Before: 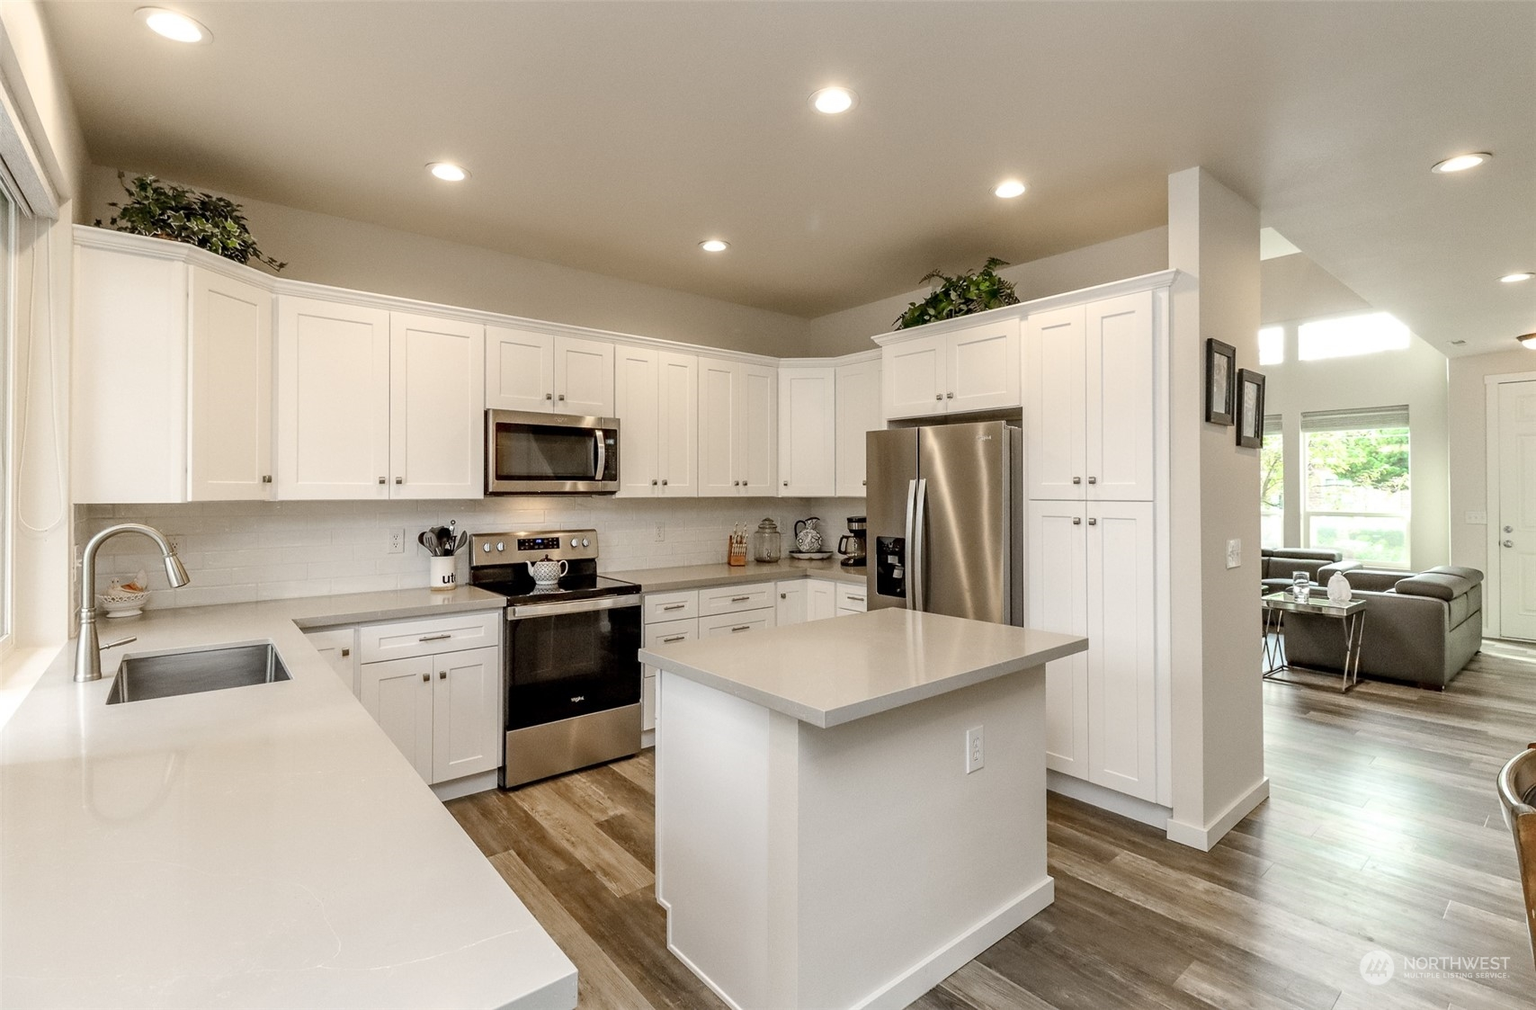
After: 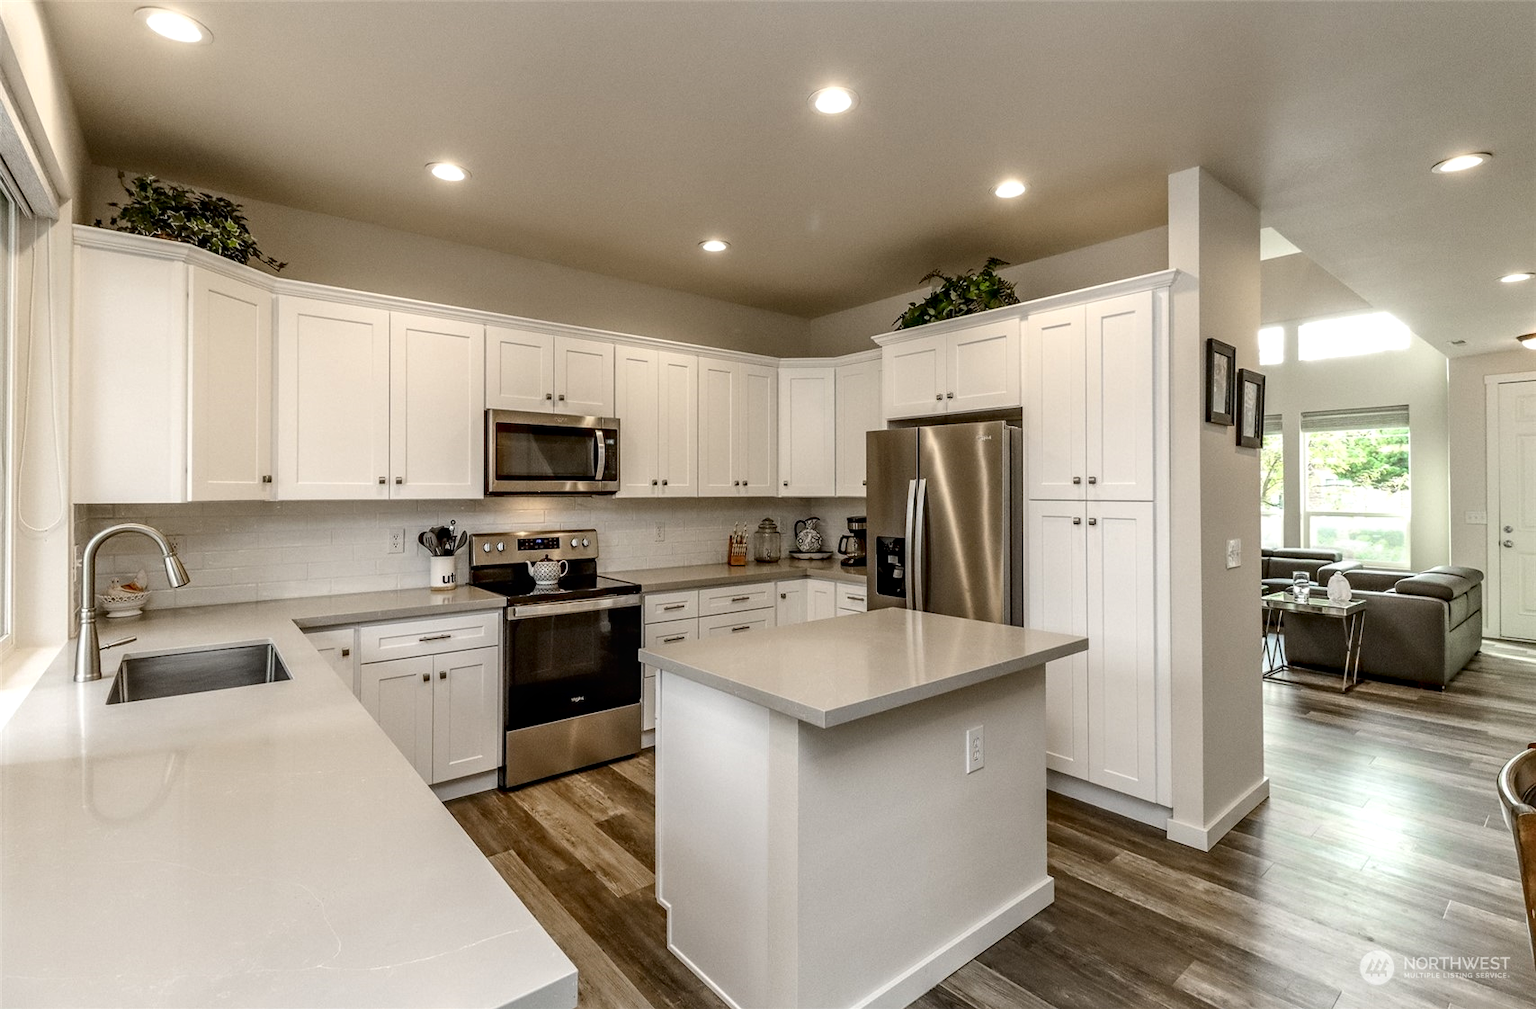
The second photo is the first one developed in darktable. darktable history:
contrast brightness saturation: contrast 0.065, brightness -0.127, saturation 0.051
local contrast: on, module defaults
